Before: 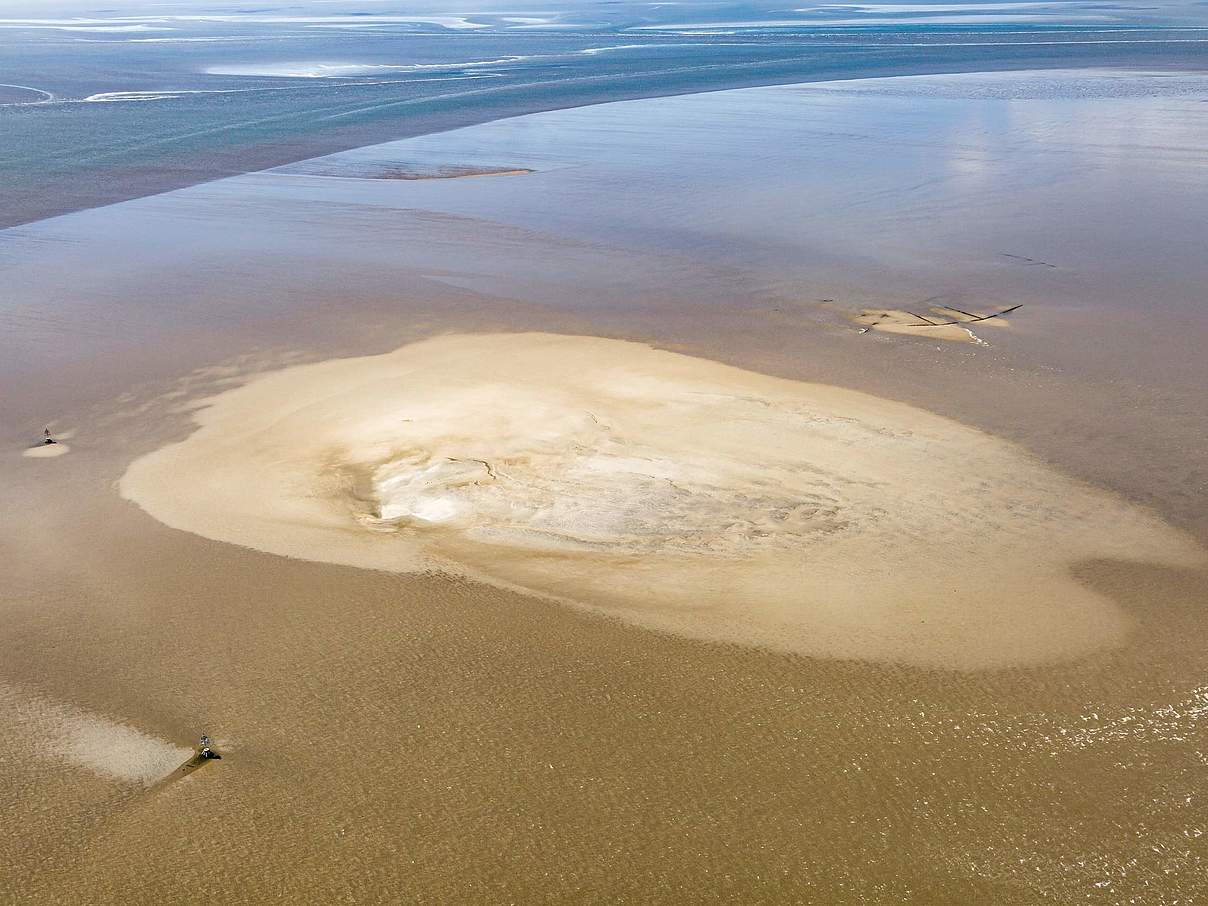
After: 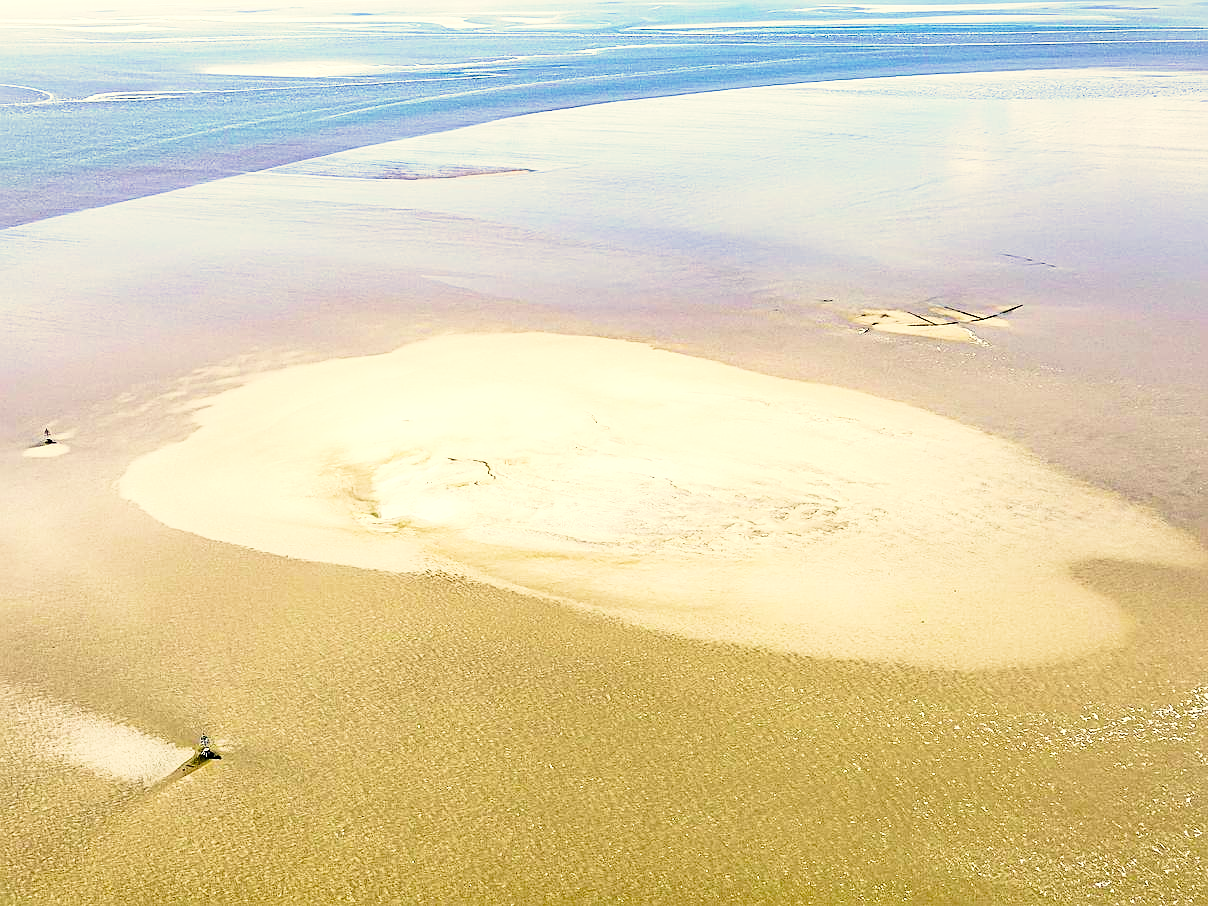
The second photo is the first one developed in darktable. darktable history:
color correction: highlights a* 1.39, highlights b* 17.83
base curve: curves: ch0 [(0, 0) (0.028, 0.03) (0.121, 0.232) (0.46, 0.748) (0.859, 0.968) (1, 1)], preserve colors none
sharpen: on, module defaults
exposure: black level correction 0, exposure 0.5 EV, compensate exposure bias true, compensate highlight preservation false
velvia: on, module defaults
white balance: red 0.926, green 1.003, blue 1.133
